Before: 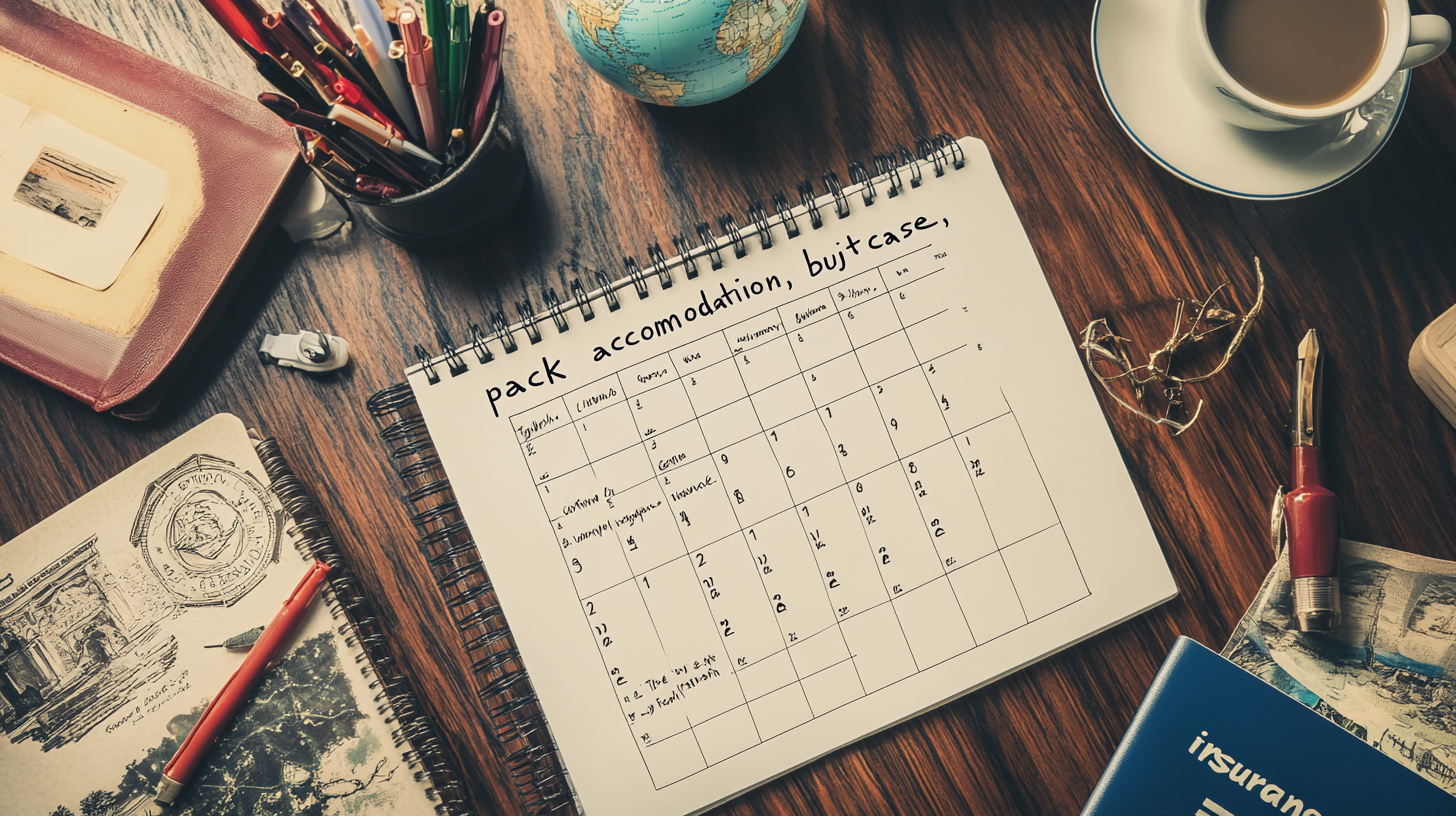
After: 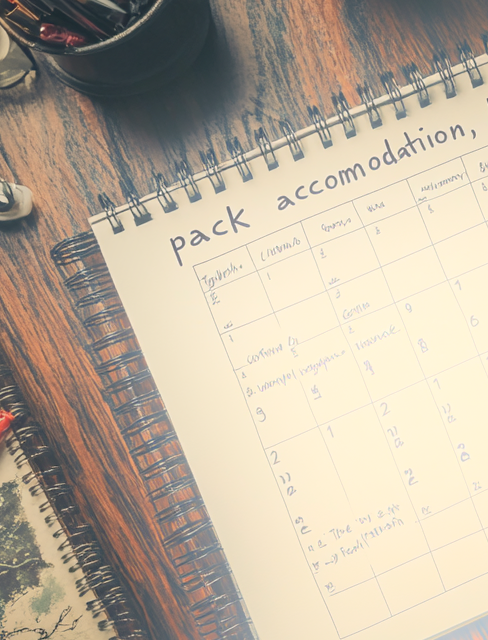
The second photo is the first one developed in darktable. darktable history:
crop and rotate: left 21.77%, top 18.528%, right 44.676%, bottom 2.997%
bloom: on, module defaults
shadows and highlights: on, module defaults
